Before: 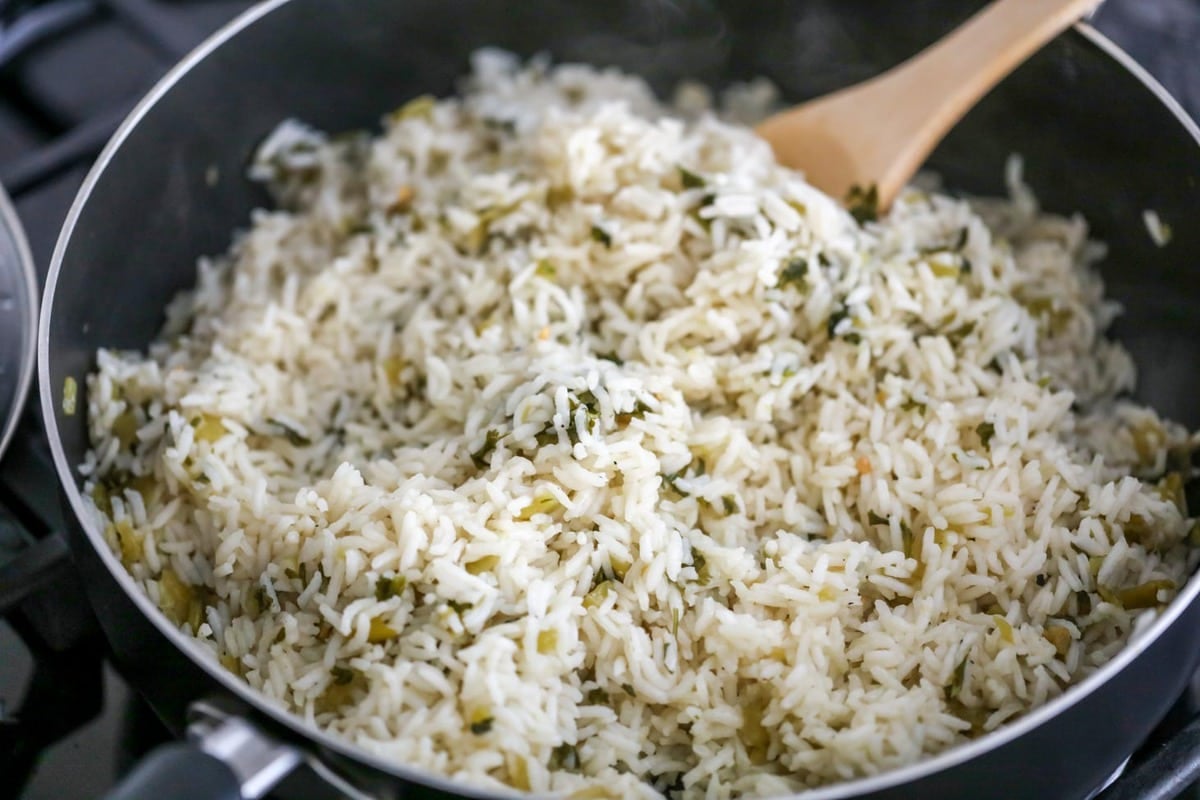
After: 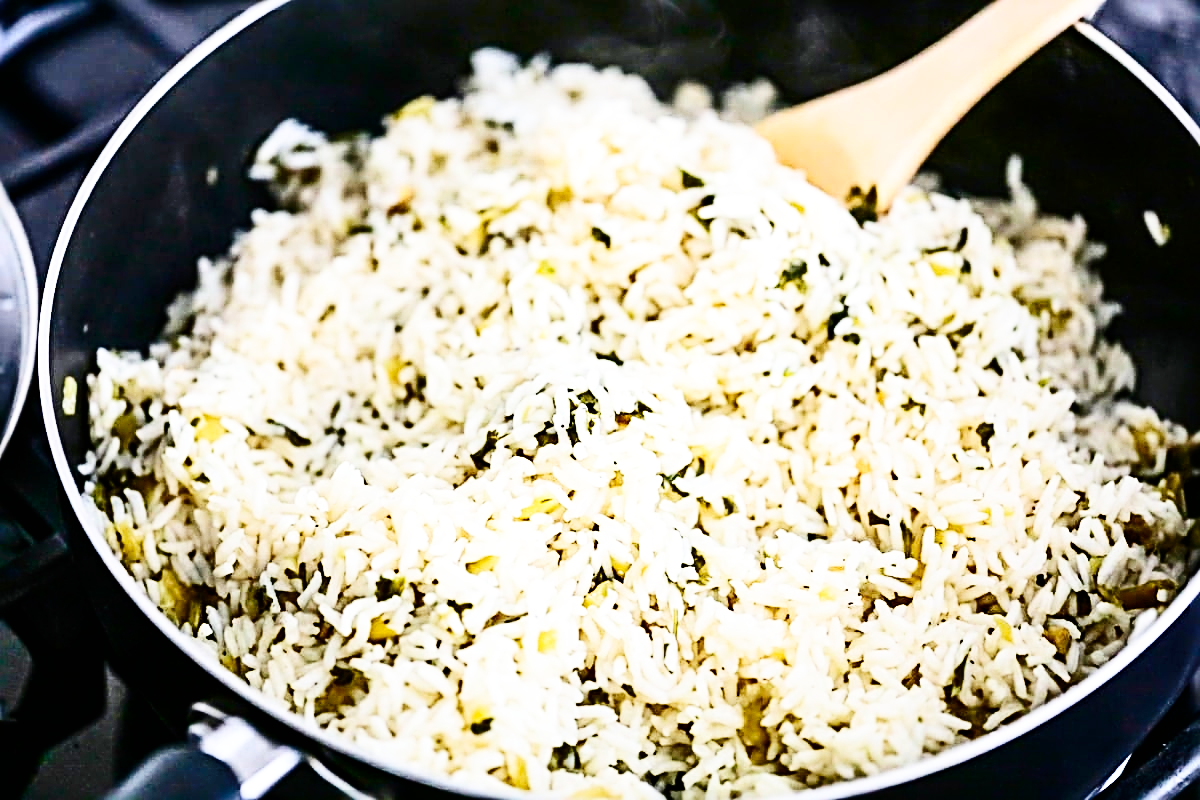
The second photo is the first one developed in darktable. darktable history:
sharpen: radius 3.7, amount 0.916
contrast brightness saturation: contrast 0.297
base curve: curves: ch0 [(0, 0) (0, 0) (0.002, 0.001) (0.008, 0.003) (0.019, 0.011) (0.037, 0.037) (0.064, 0.11) (0.102, 0.232) (0.152, 0.379) (0.216, 0.524) (0.296, 0.665) (0.394, 0.789) (0.512, 0.881) (0.651, 0.945) (0.813, 0.986) (1, 1)], preserve colors none
